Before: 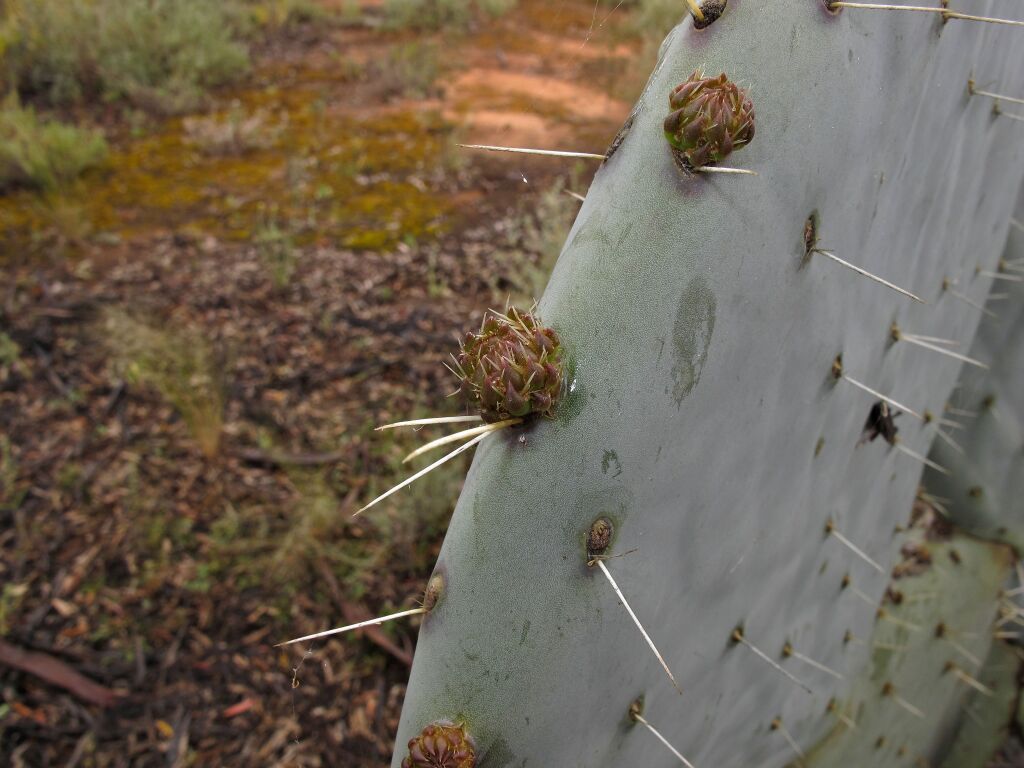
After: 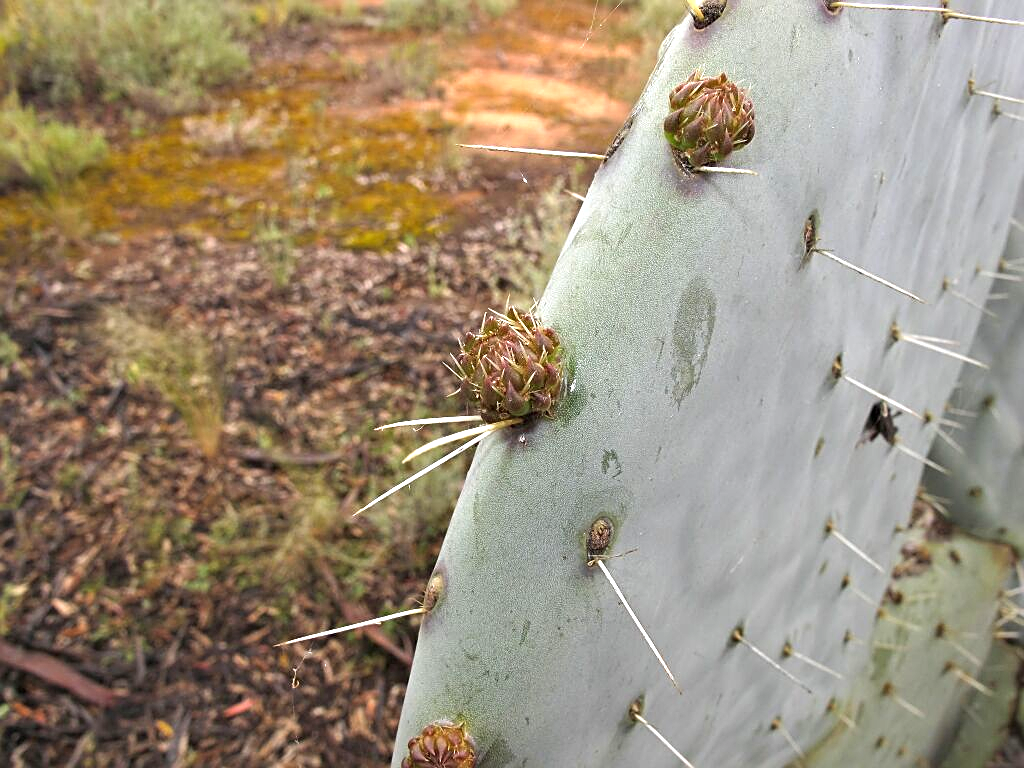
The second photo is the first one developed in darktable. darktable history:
sharpen: on, module defaults
exposure: black level correction 0, exposure 1.098 EV, compensate highlight preservation false
